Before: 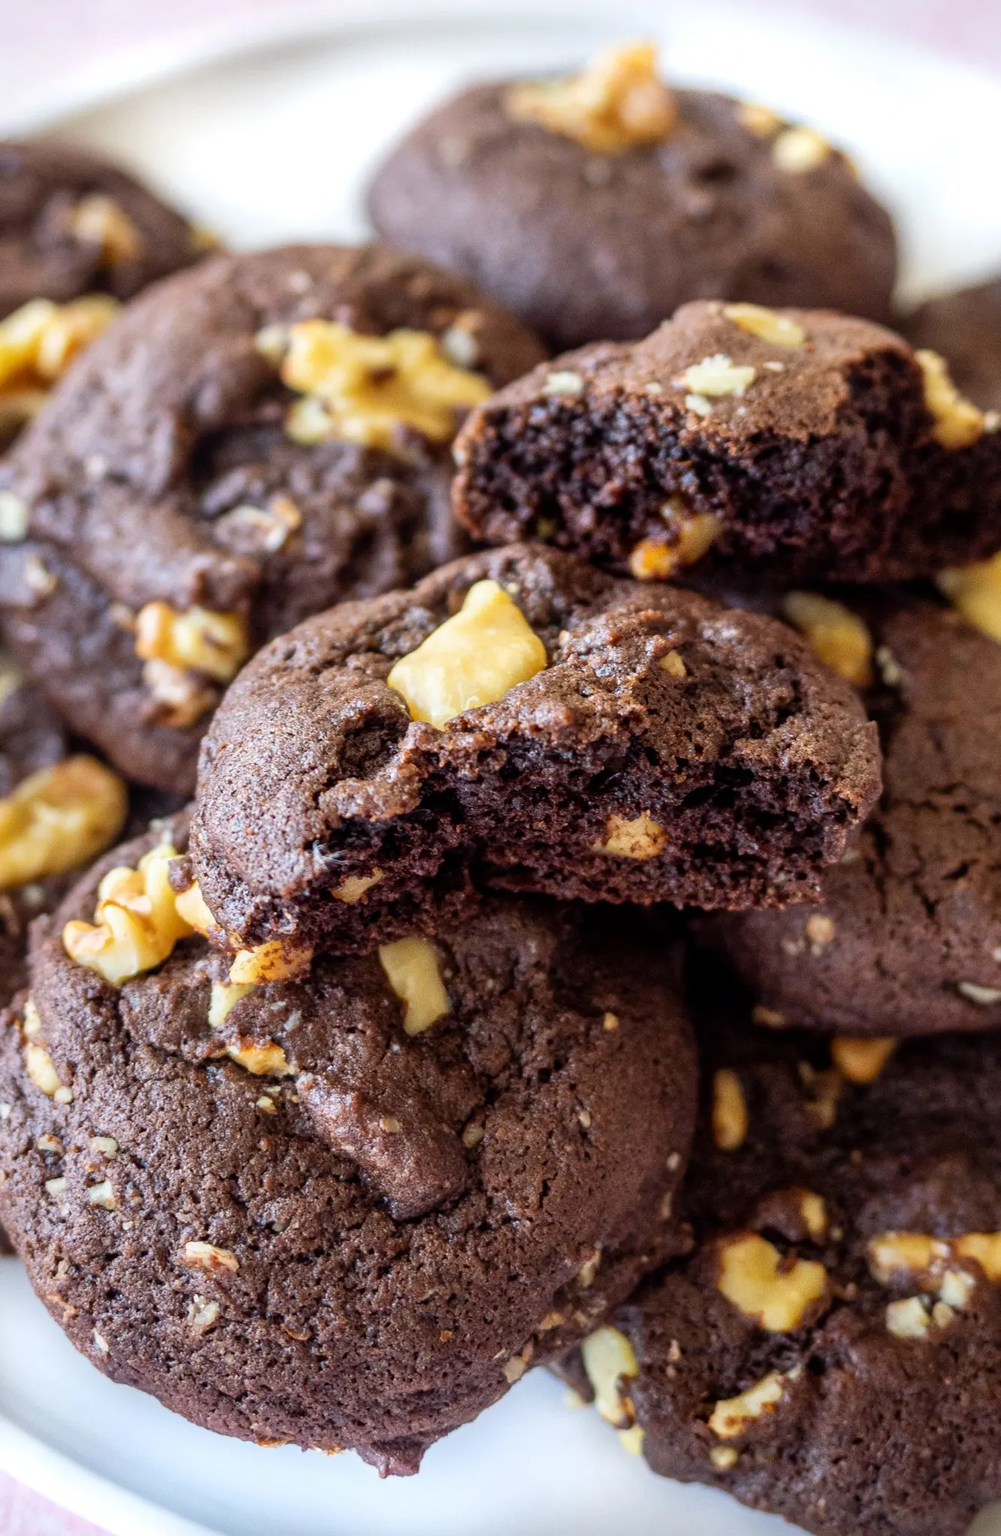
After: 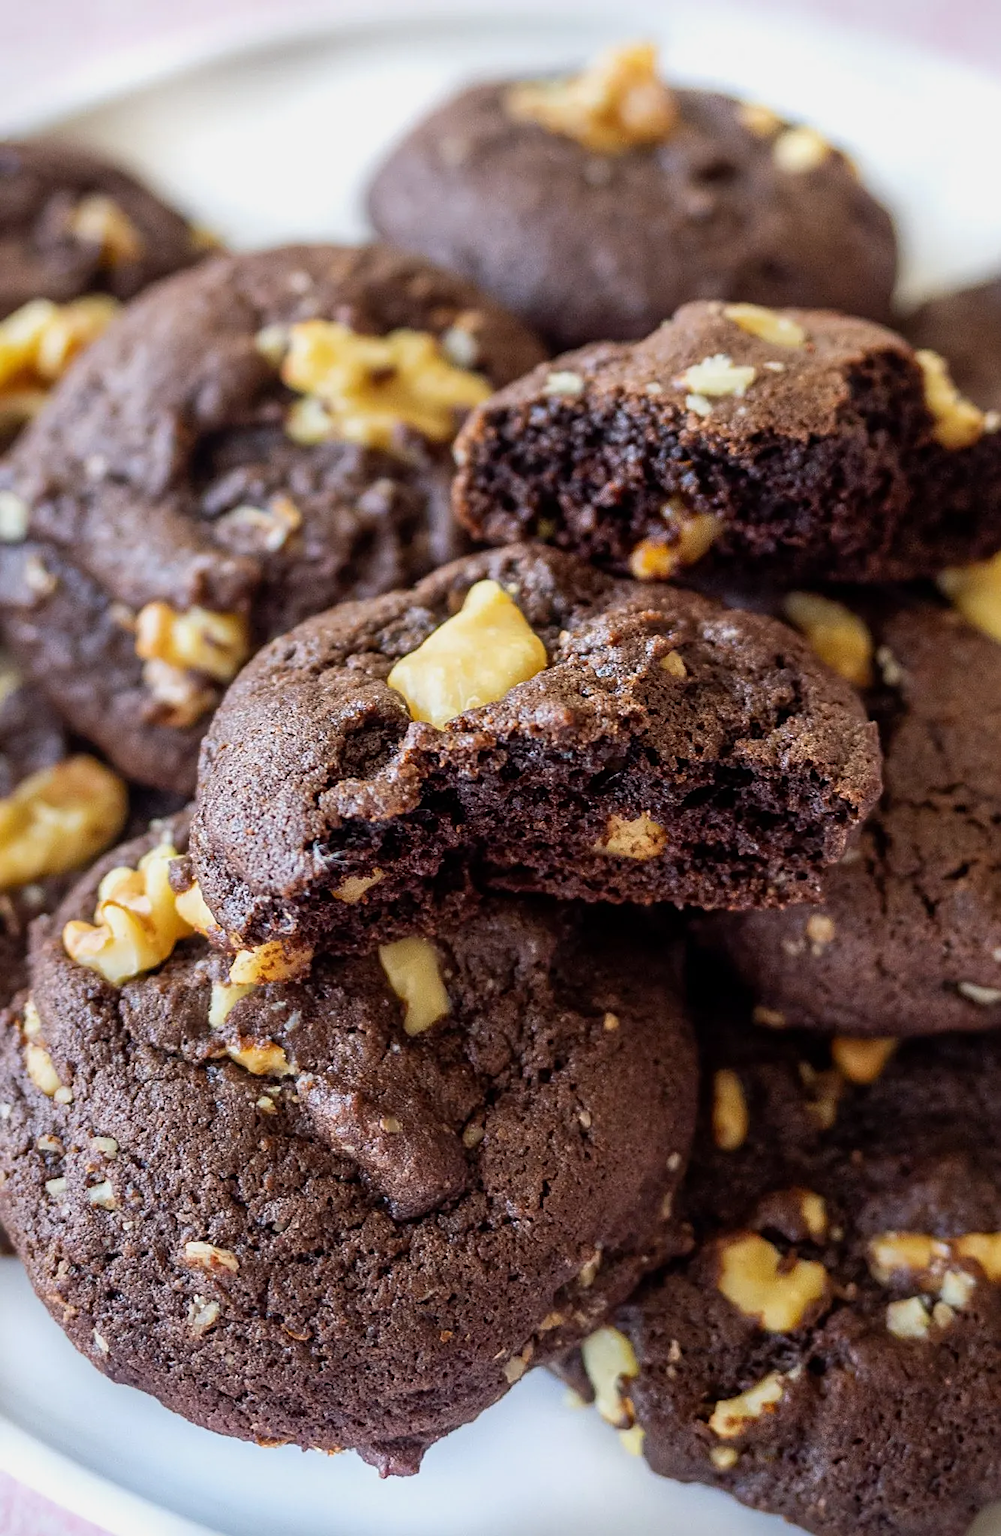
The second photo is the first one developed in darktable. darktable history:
sharpen: on, module defaults
exposure: exposure -0.177 EV, compensate highlight preservation false
